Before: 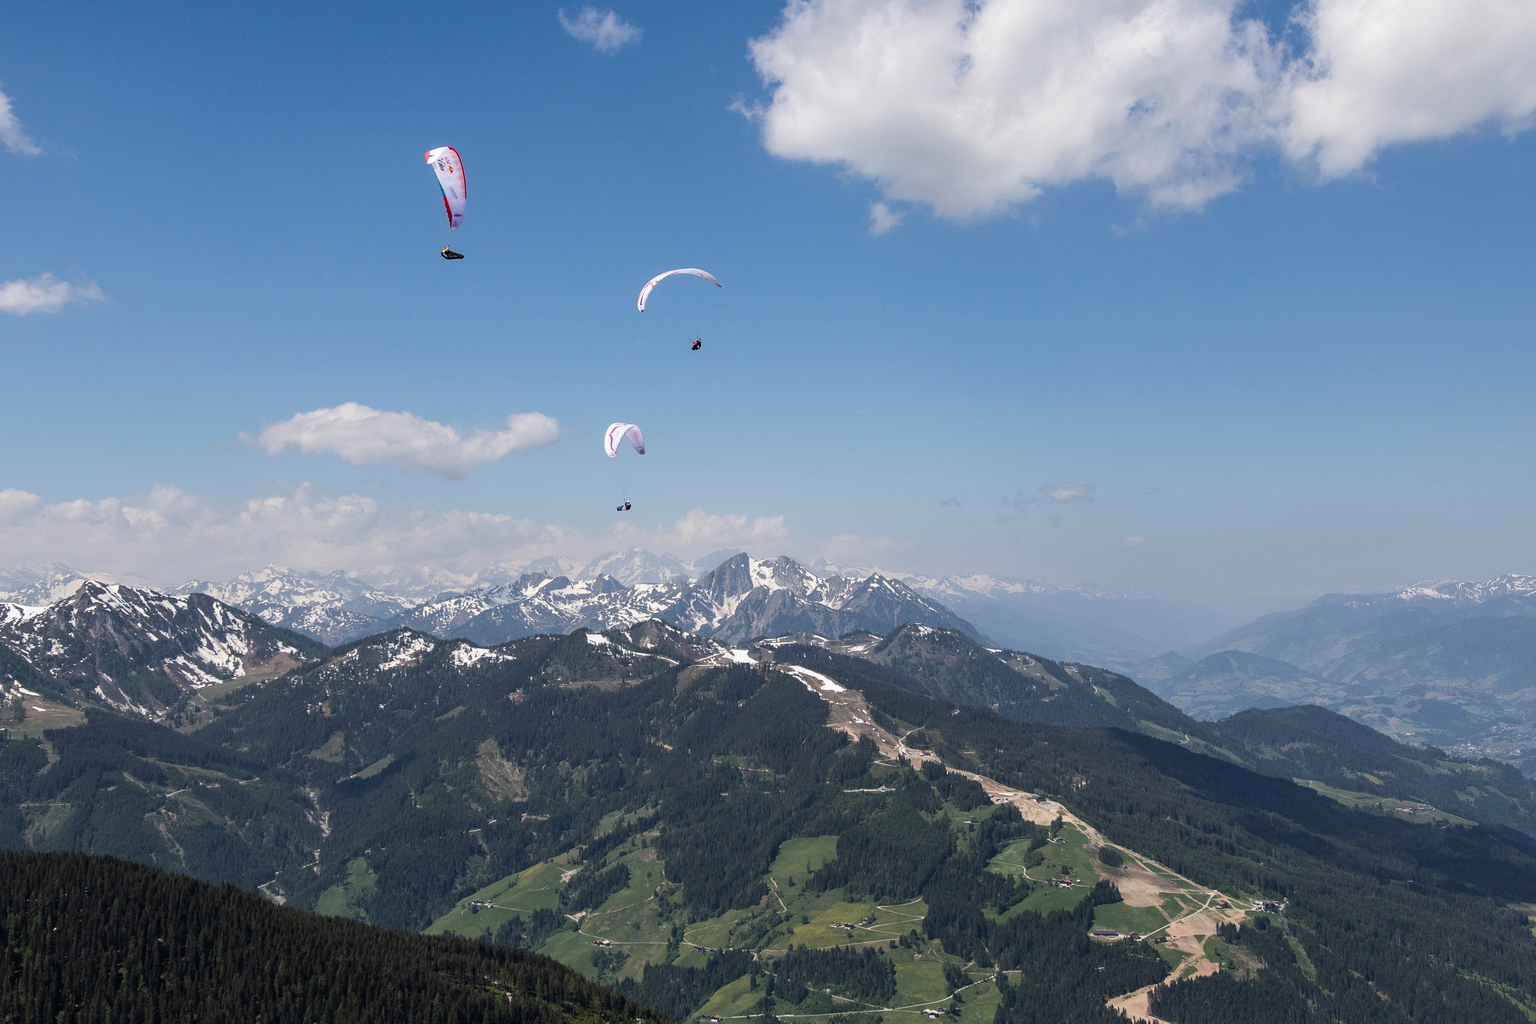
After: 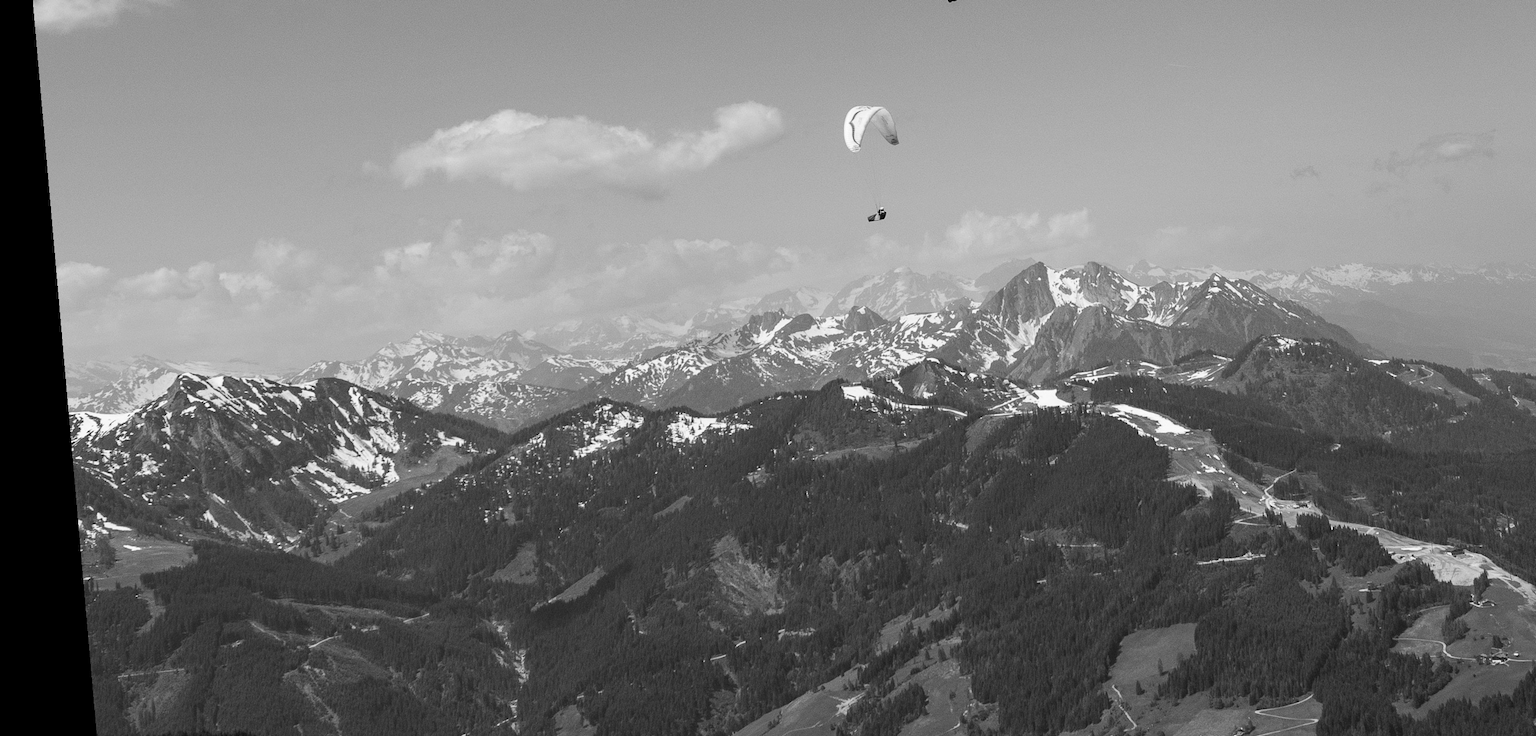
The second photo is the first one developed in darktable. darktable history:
rotate and perspective: rotation -4.98°, automatic cropping off
crop: top 36.498%, right 27.964%, bottom 14.995%
monochrome: size 3.1
color correction: highlights a* 4.02, highlights b* 4.98, shadows a* -7.55, shadows b* 4.98
